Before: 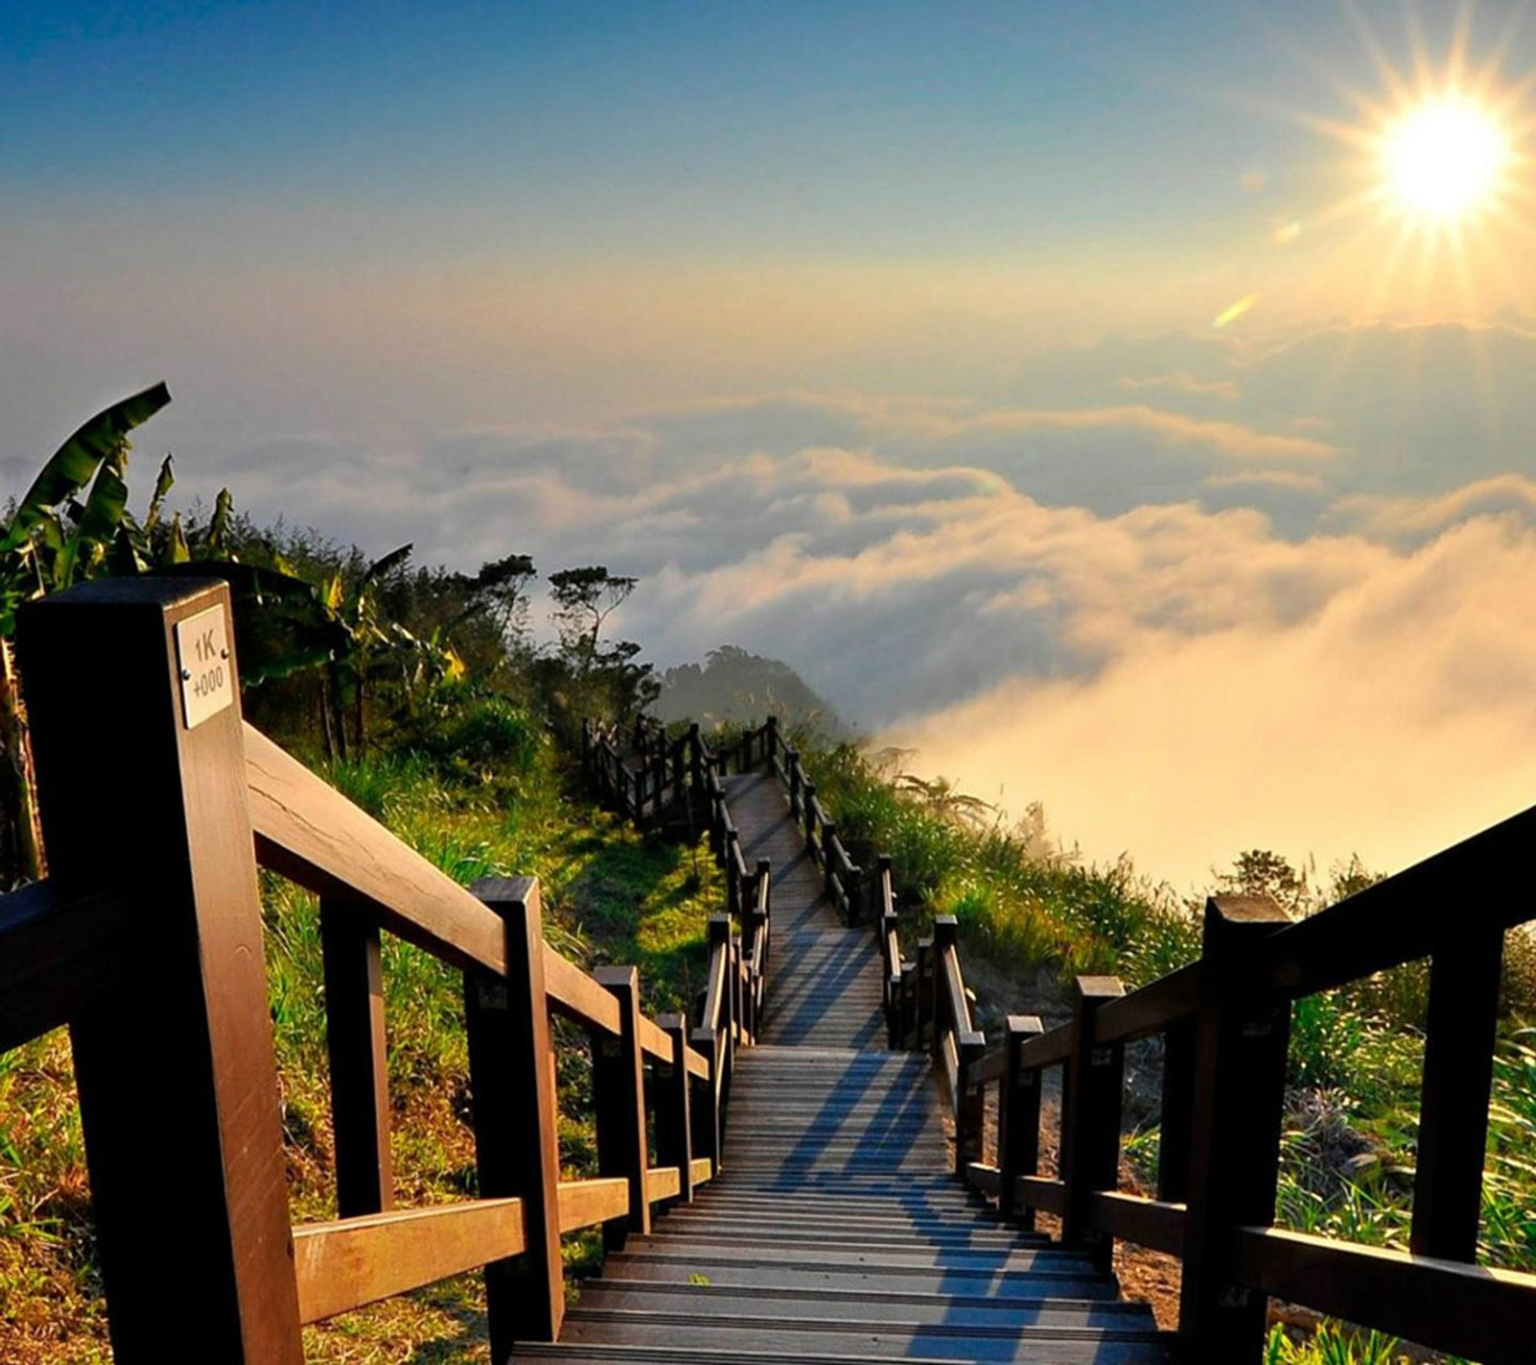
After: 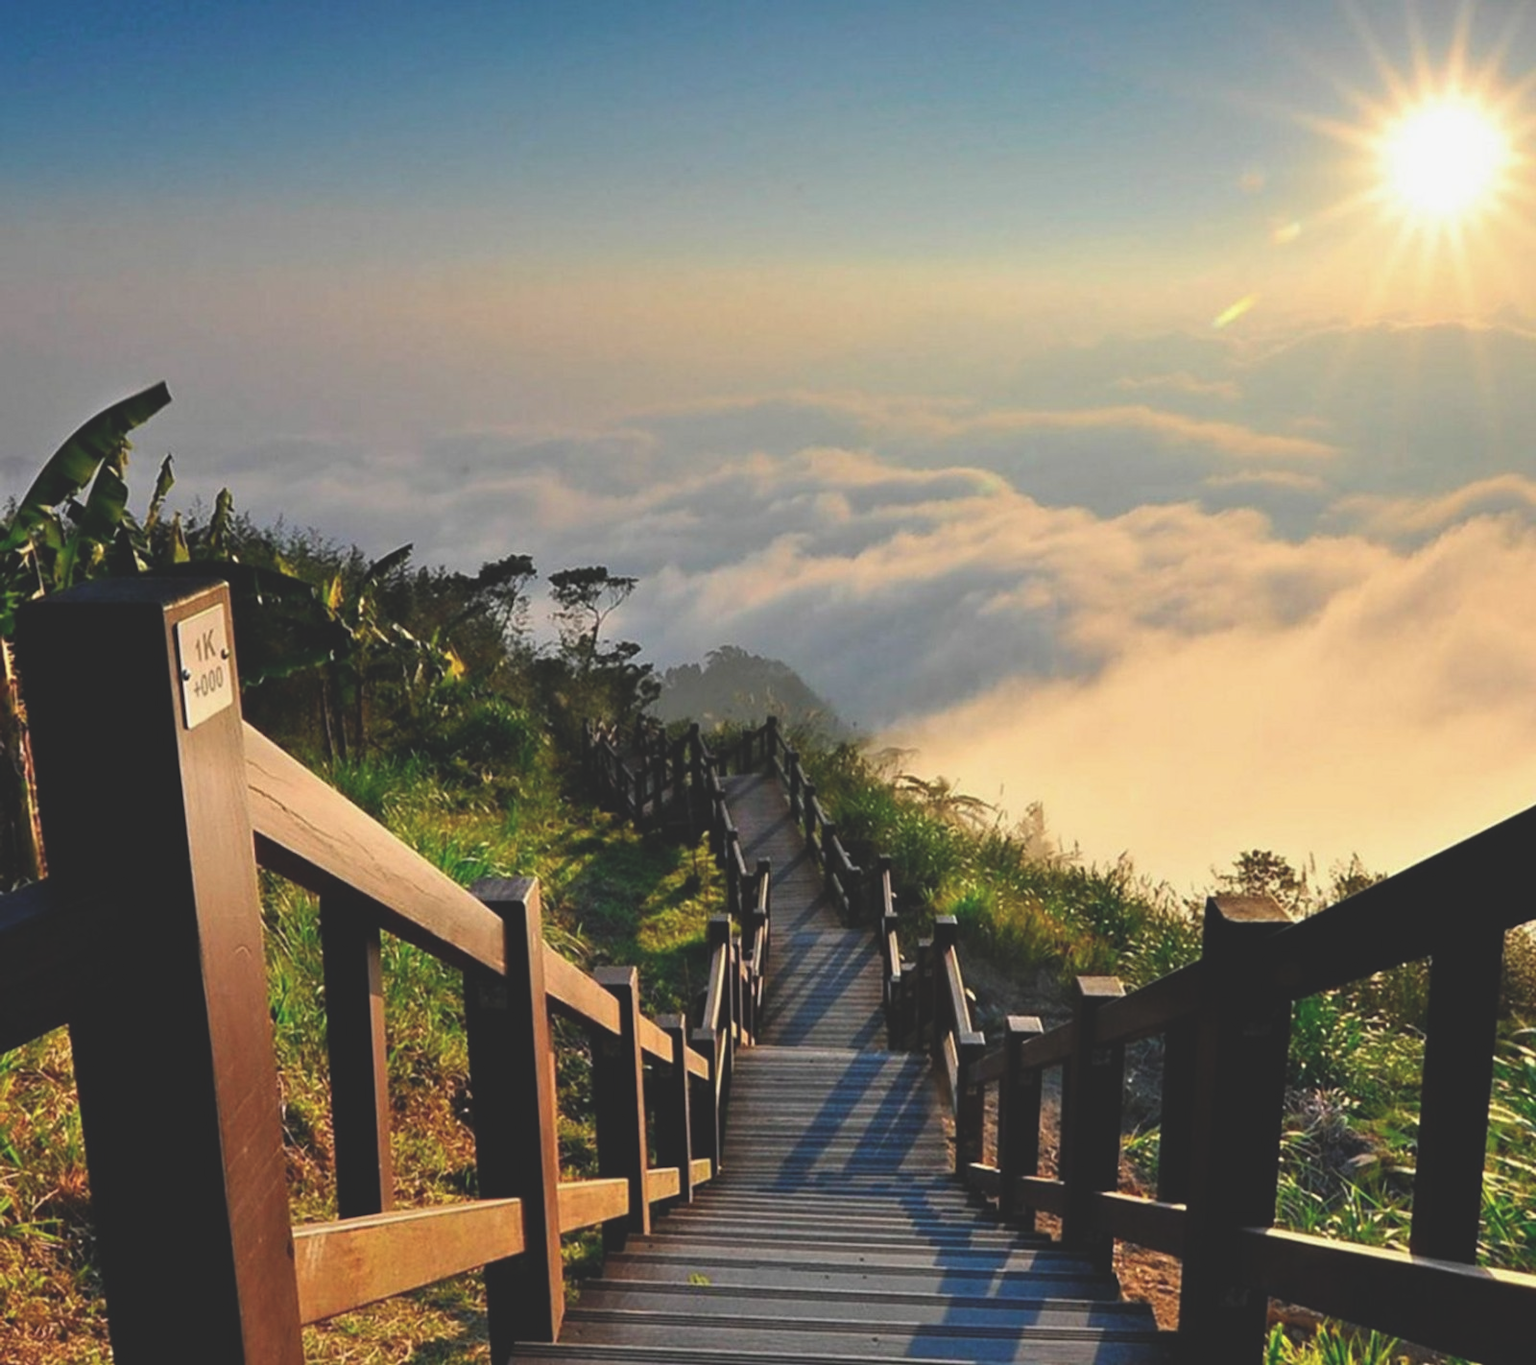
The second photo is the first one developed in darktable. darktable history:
exposure: black level correction -0.024, exposure -0.12 EV, compensate highlight preservation false
contrast brightness saturation: saturation -0.062
